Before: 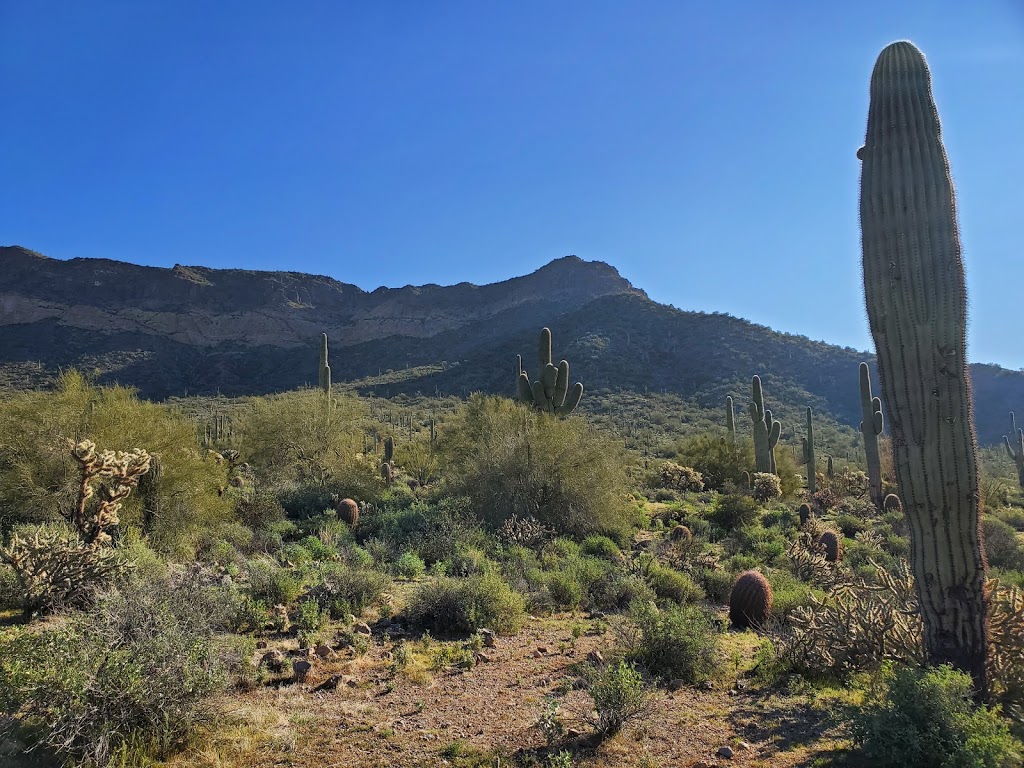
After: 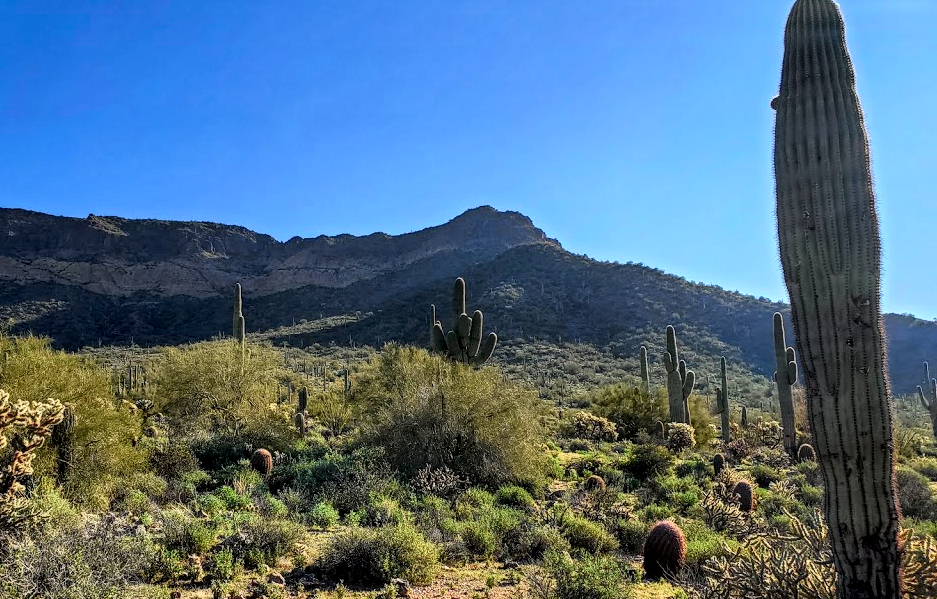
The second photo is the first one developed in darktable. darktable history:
crop: left 8.406%, top 6.564%, bottom 15.386%
local contrast: highlights 58%, detail 145%
tone curve: curves: ch0 [(0, 0) (0.128, 0.068) (0.292, 0.274) (0.46, 0.482) (0.653, 0.717) (0.819, 0.869) (0.998, 0.969)]; ch1 [(0, 0) (0.384, 0.365) (0.463, 0.45) (0.486, 0.486) (0.503, 0.504) (0.517, 0.517) (0.549, 0.572) (0.583, 0.615) (0.672, 0.699) (0.774, 0.817) (1, 1)]; ch2 [(0, 0) (0.374, 0.344) (0.446, 0.443) (0.494, 0.5) (0.527, 0.529) (0.565, 0.591) (0.644, 0.682) (1, 1)], color space Lab, independent channels, preserve colors none
